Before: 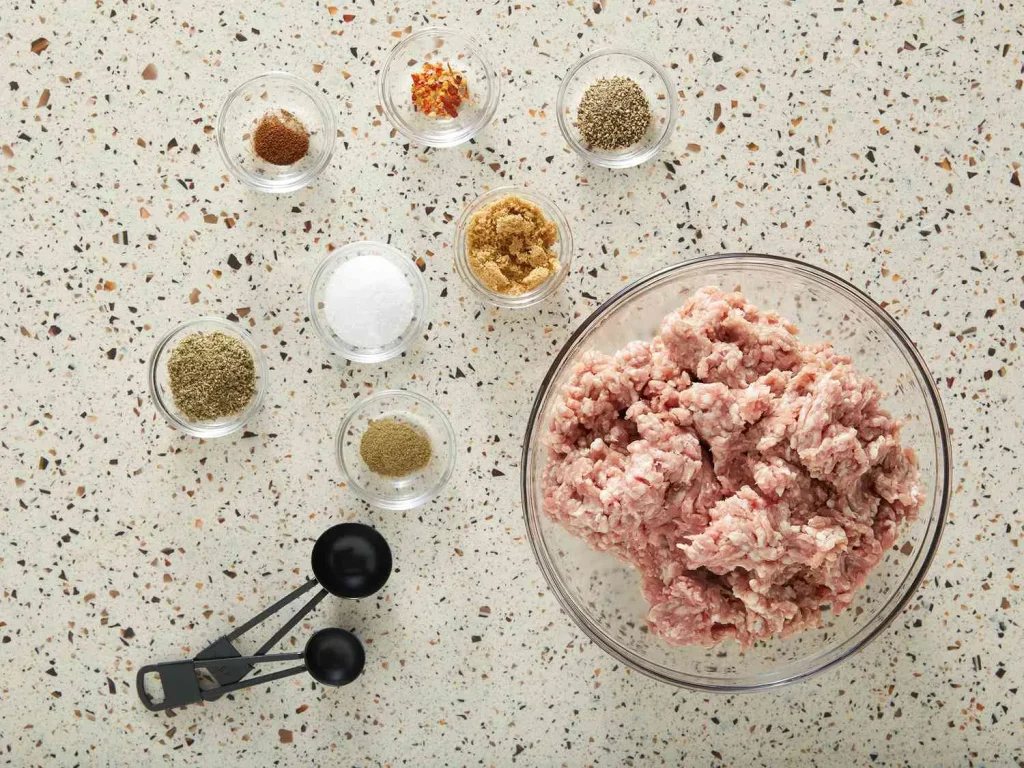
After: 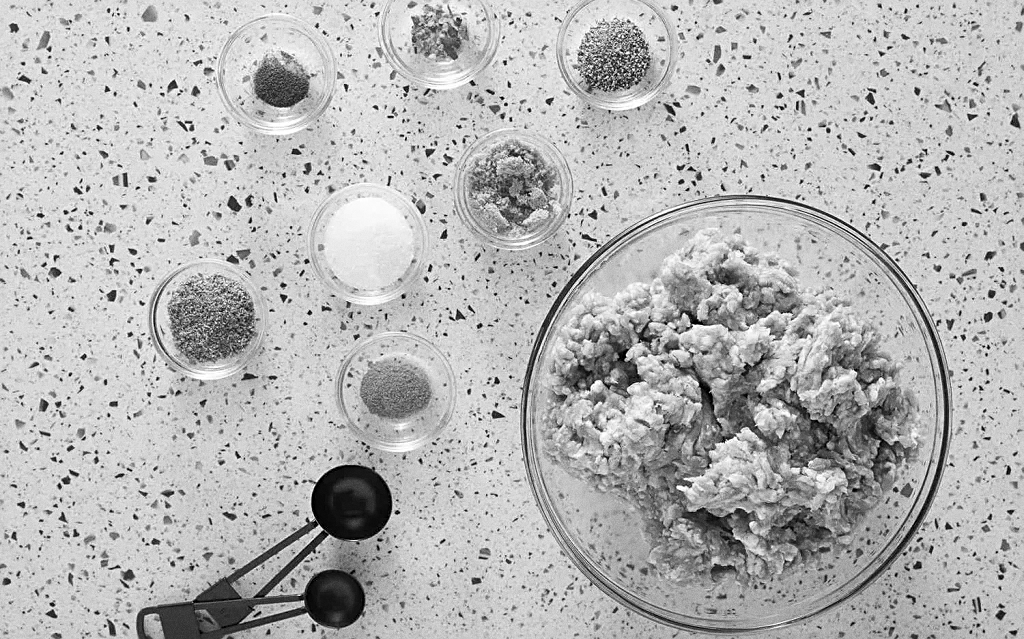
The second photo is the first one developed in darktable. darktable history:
monochrome: a 16.06, b 15.48, size 1
crop: top 7.625%, bottom 8.027%
sharpen: on, module defaults
grain: coarseness 22.88 ISO
